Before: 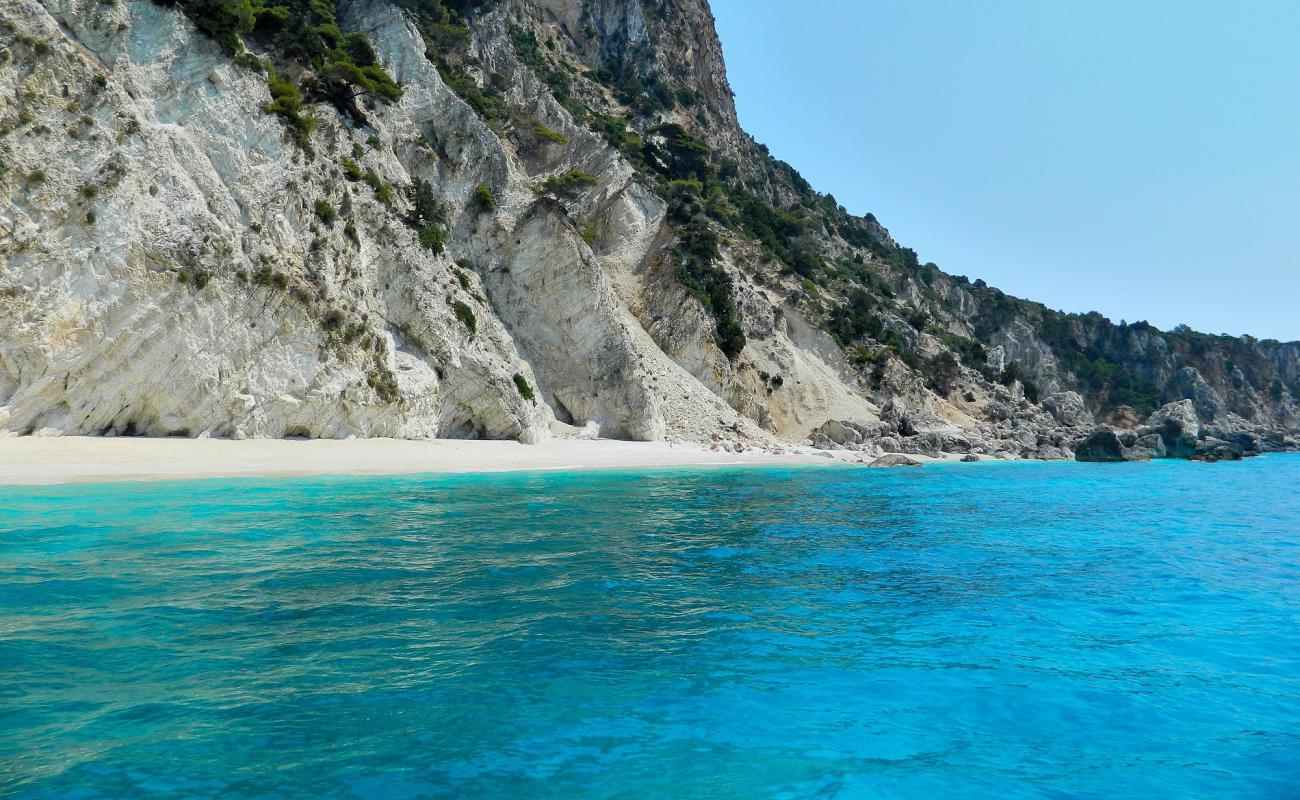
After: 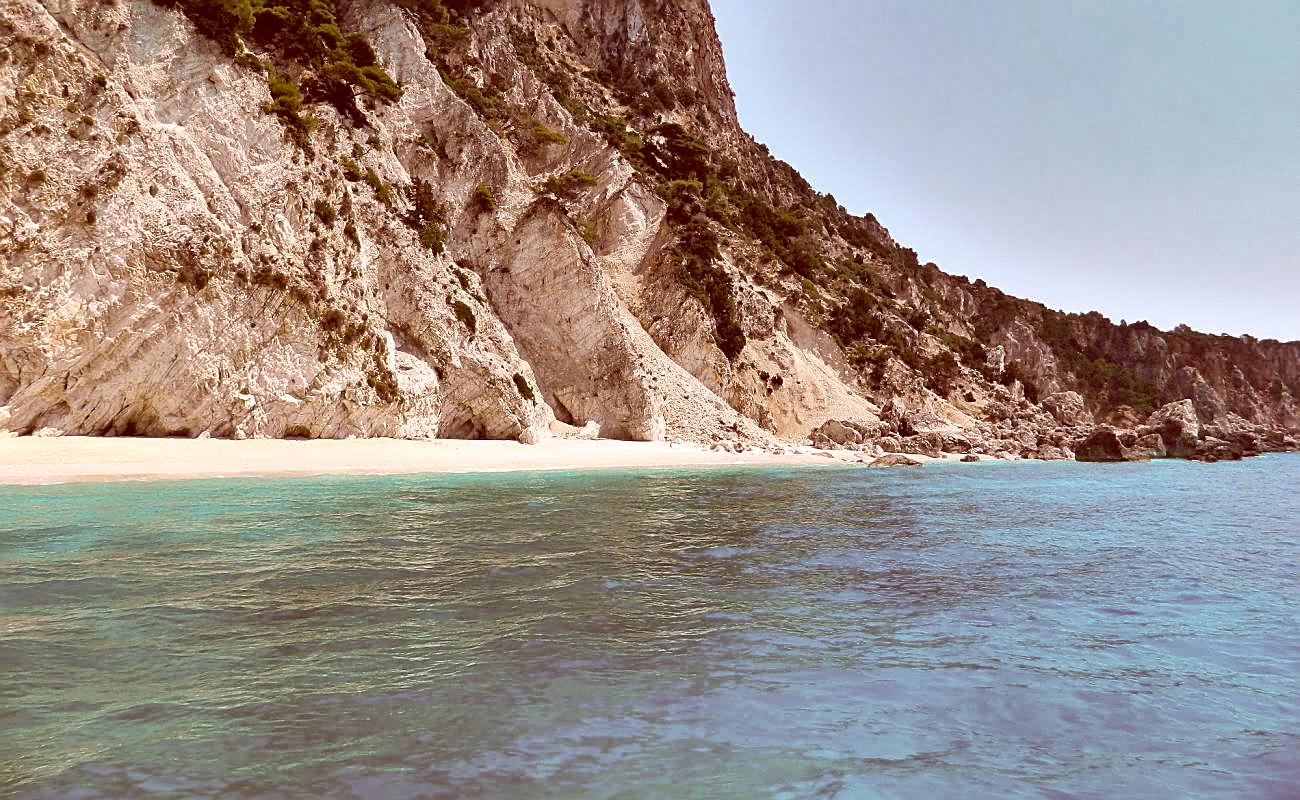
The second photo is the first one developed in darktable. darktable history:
shadows and highlights: shadows 30.6, highlights -62.74, soften with gaussian
color correction: highlights a* 9.51, highlights b* 9.05, shadows a* 39.48, shadows b* 39.95, saturation 0.784
exposure: exposure 0.379 EV, compensate highlight preservation false
sharpen: on, module defaults
